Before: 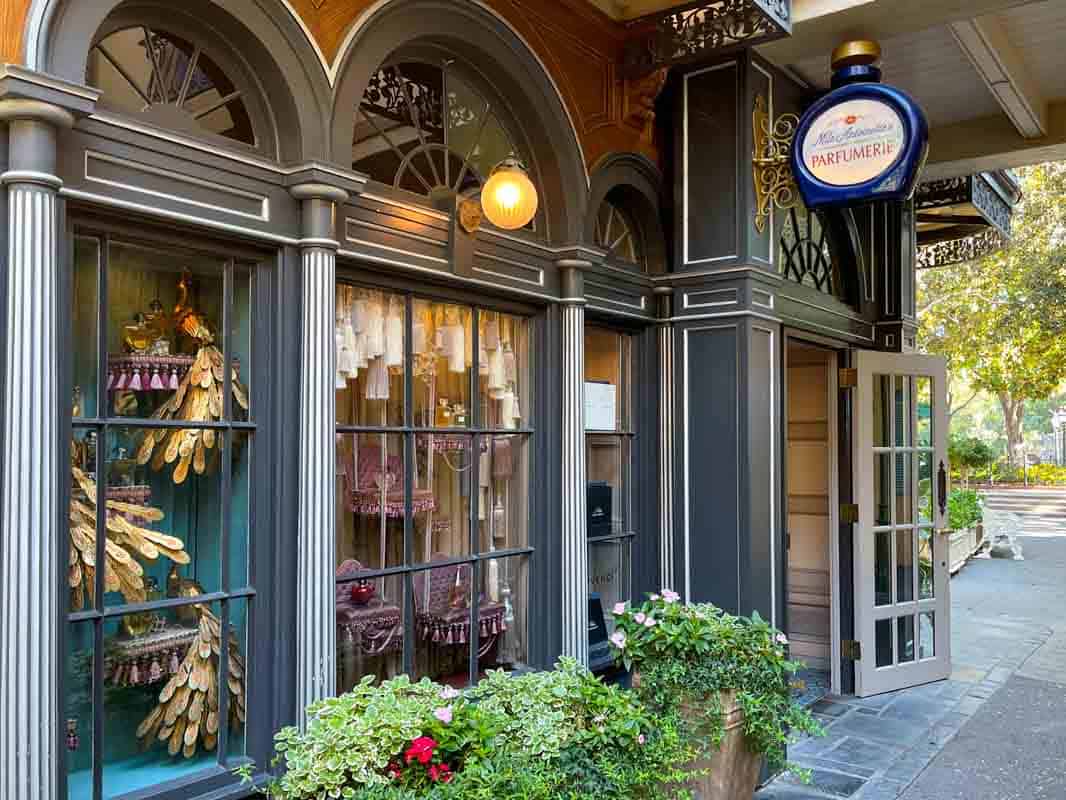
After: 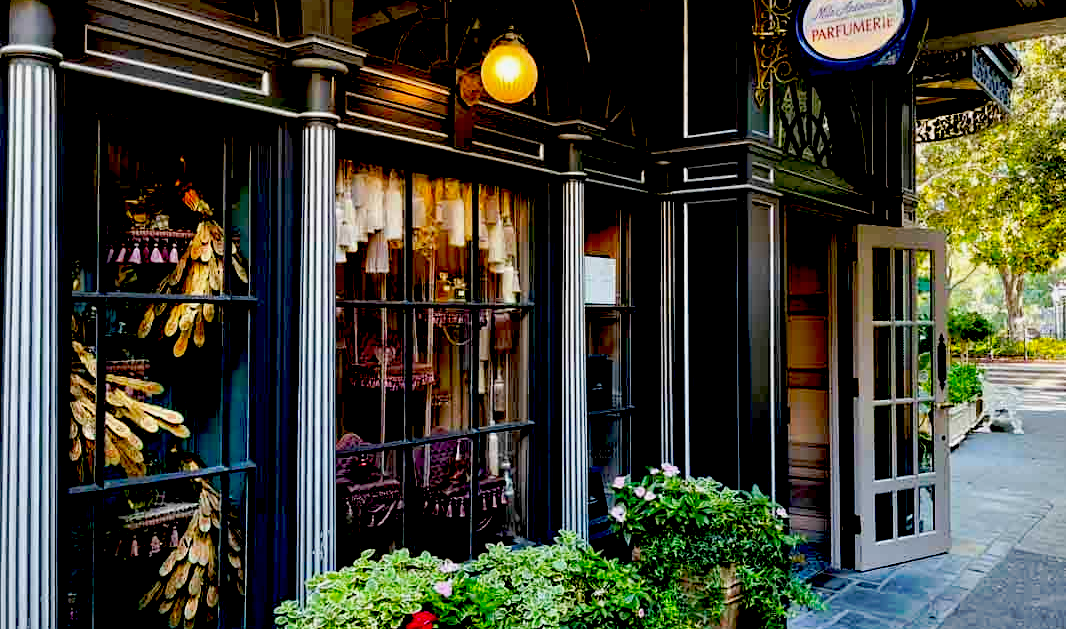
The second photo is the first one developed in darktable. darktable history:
crop and rotate: top 15.774%, bottom 5.506%
exposure: black level correction 0.1, exposure -0.092 EV, compensate highlight preservation false
tone curve: curves: ch0 [(0, 0) (0.003, 0.003) (0.011, 0.011) (0.025, 0.024) (0.044, 0.042) (0.069, 0.066) (0.1, 0.095) (0.136, 0.129) (0.177, 0.169) (0.224, 0.214) (0.277, 0.264) (0.335, 0.319) (0.399, 0.38) (0.468, 0.446) (0.543, 0.558) (0.623, 0.636) (0.709, 0.719) (0.801, 0.807) (0.898, 0.901) (1, 1)], preserve colors none
